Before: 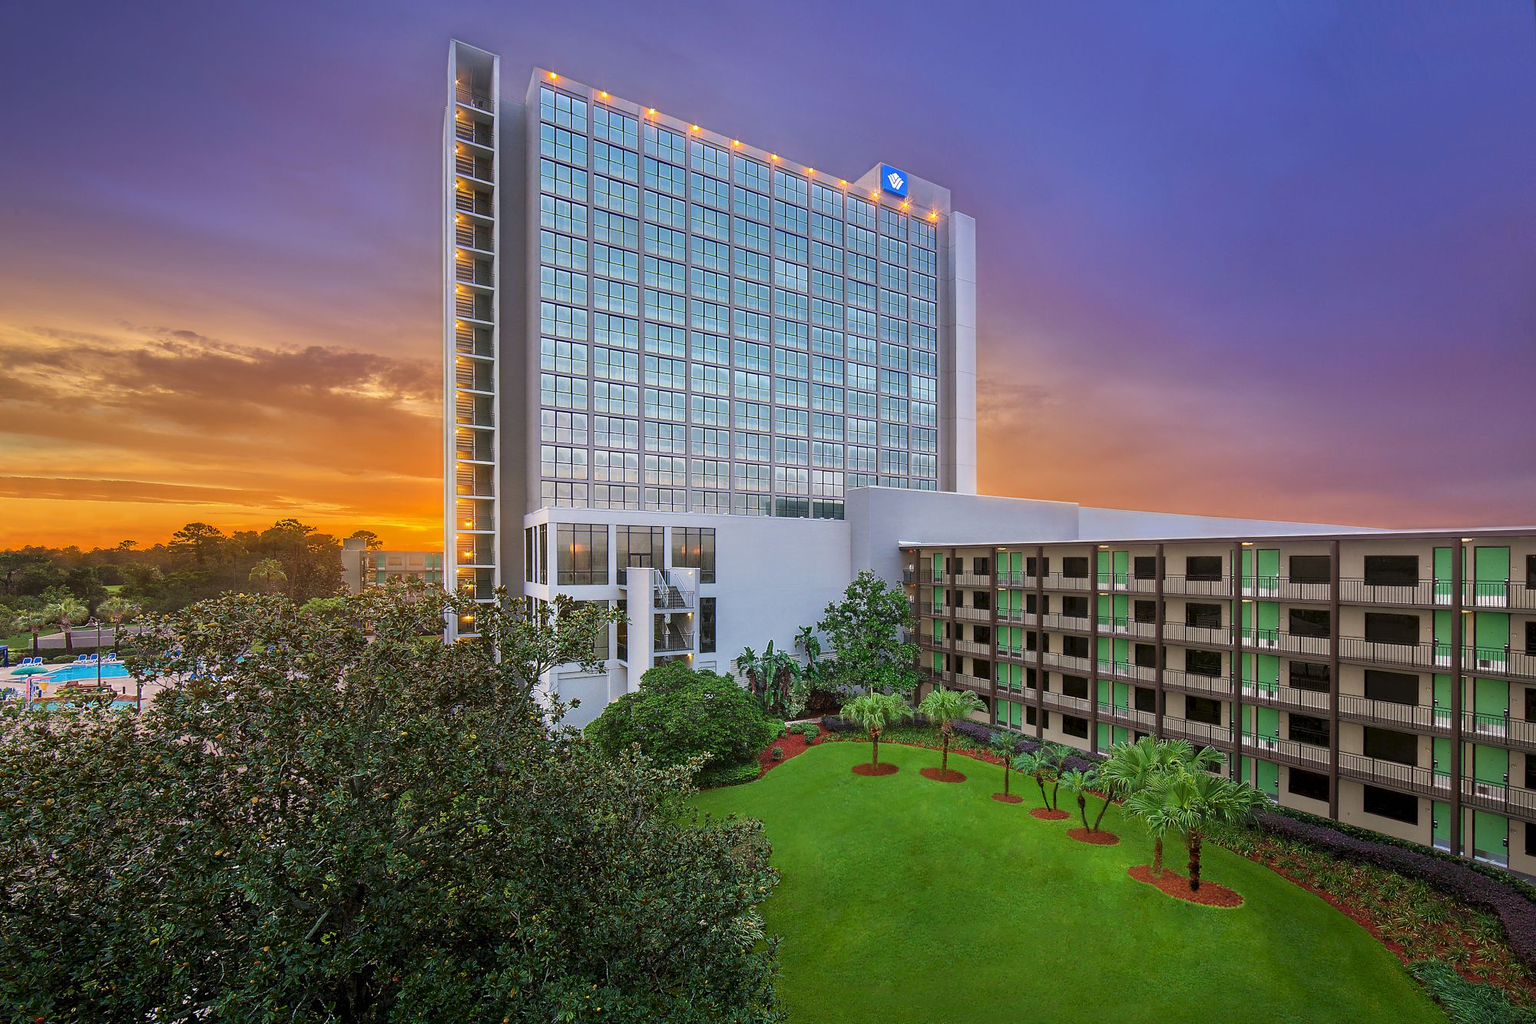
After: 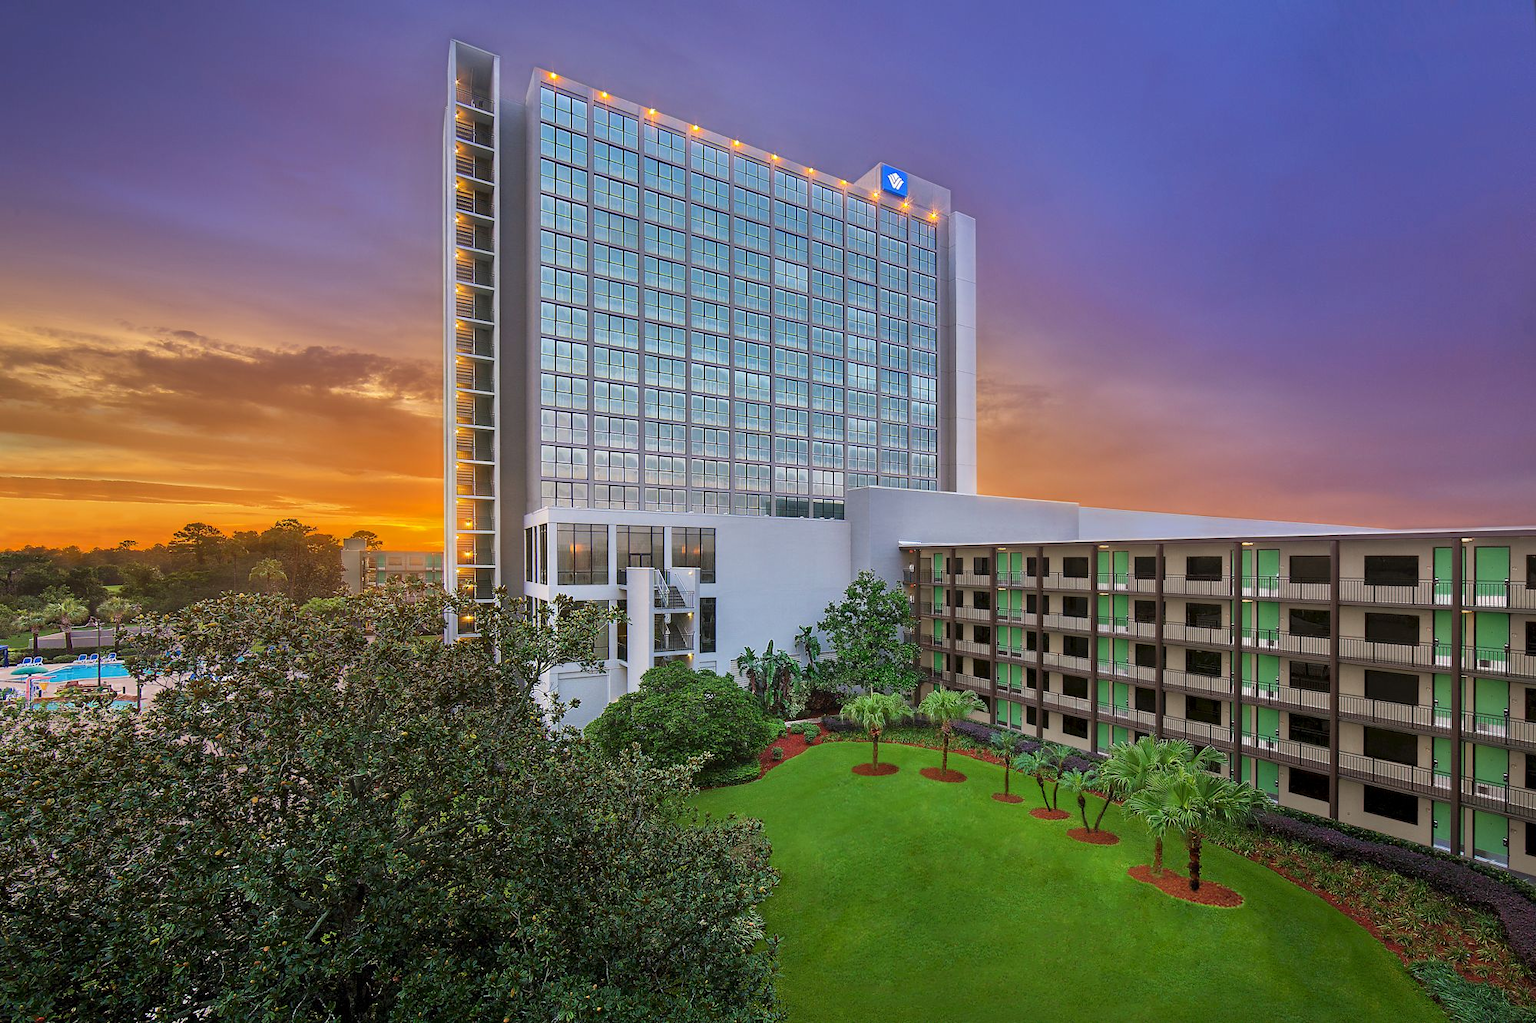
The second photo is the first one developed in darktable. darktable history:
shadows and highlights: shadows 20.99, highlights -81.83, soften with gaussian
